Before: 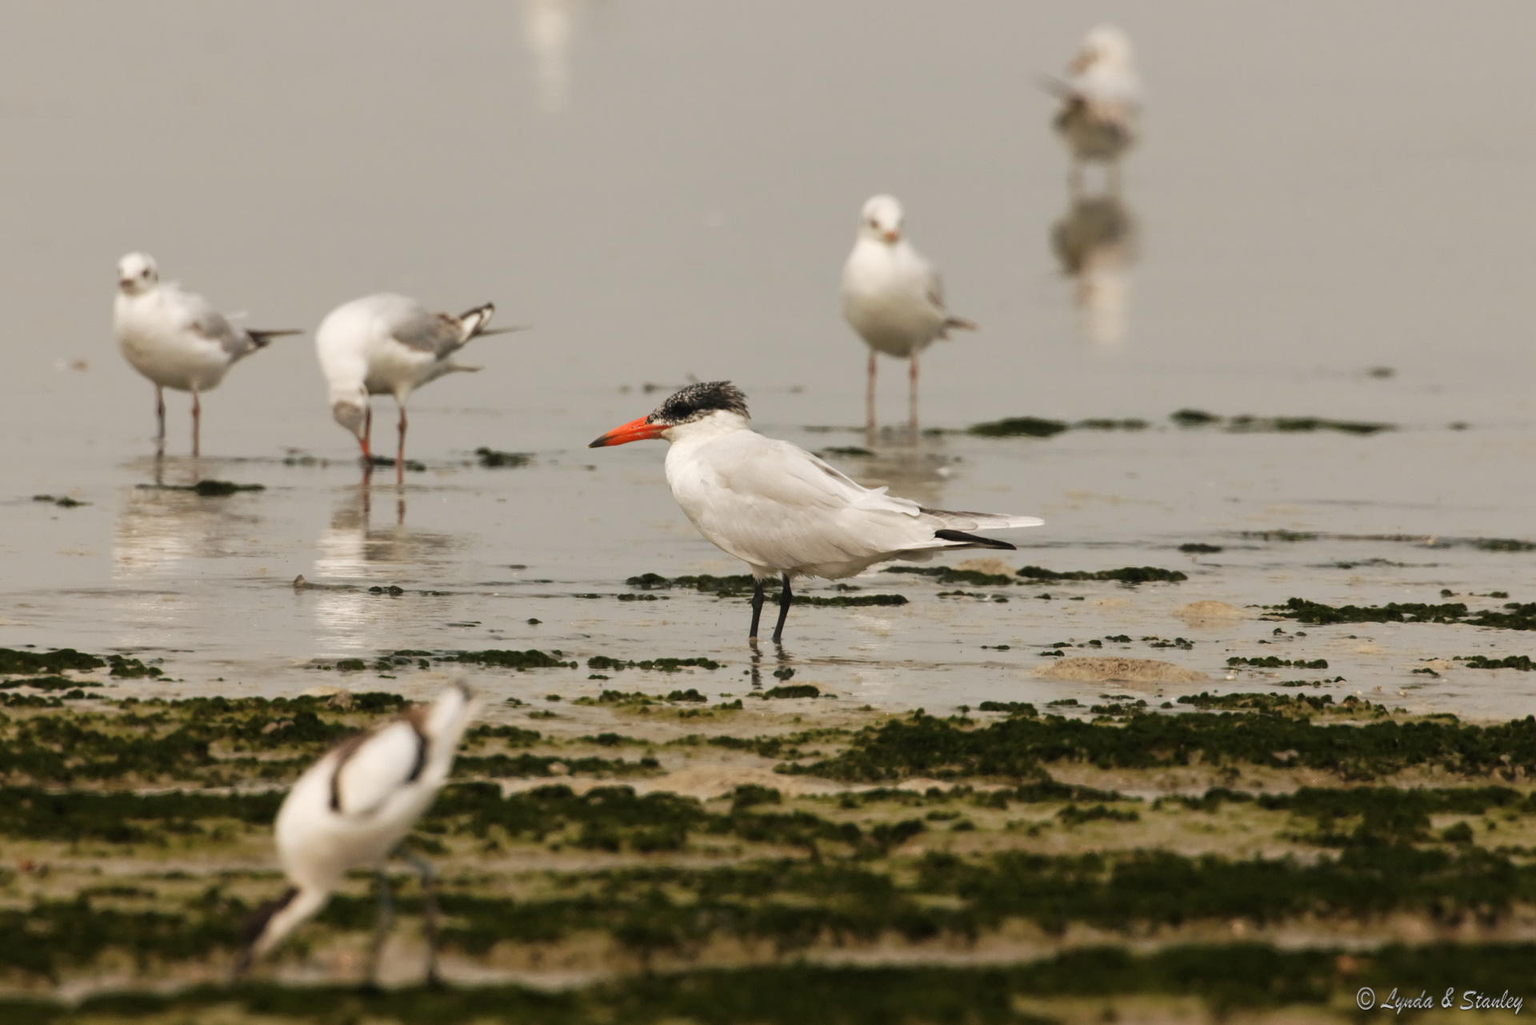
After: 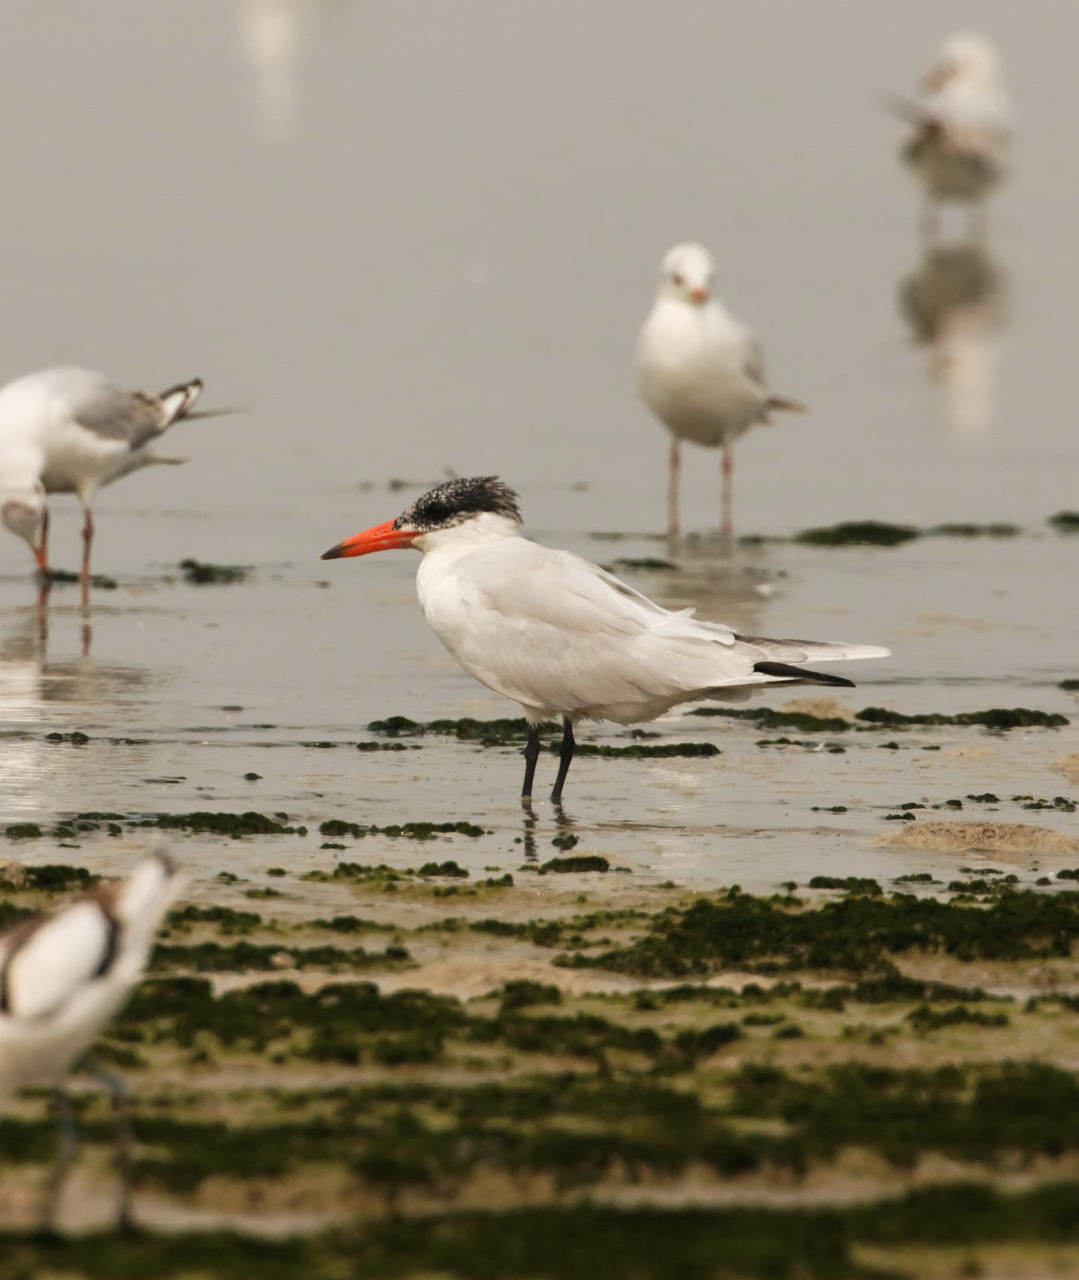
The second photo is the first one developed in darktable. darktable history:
crop: left 21.65%, right 22.102%, bottom 0.001%
